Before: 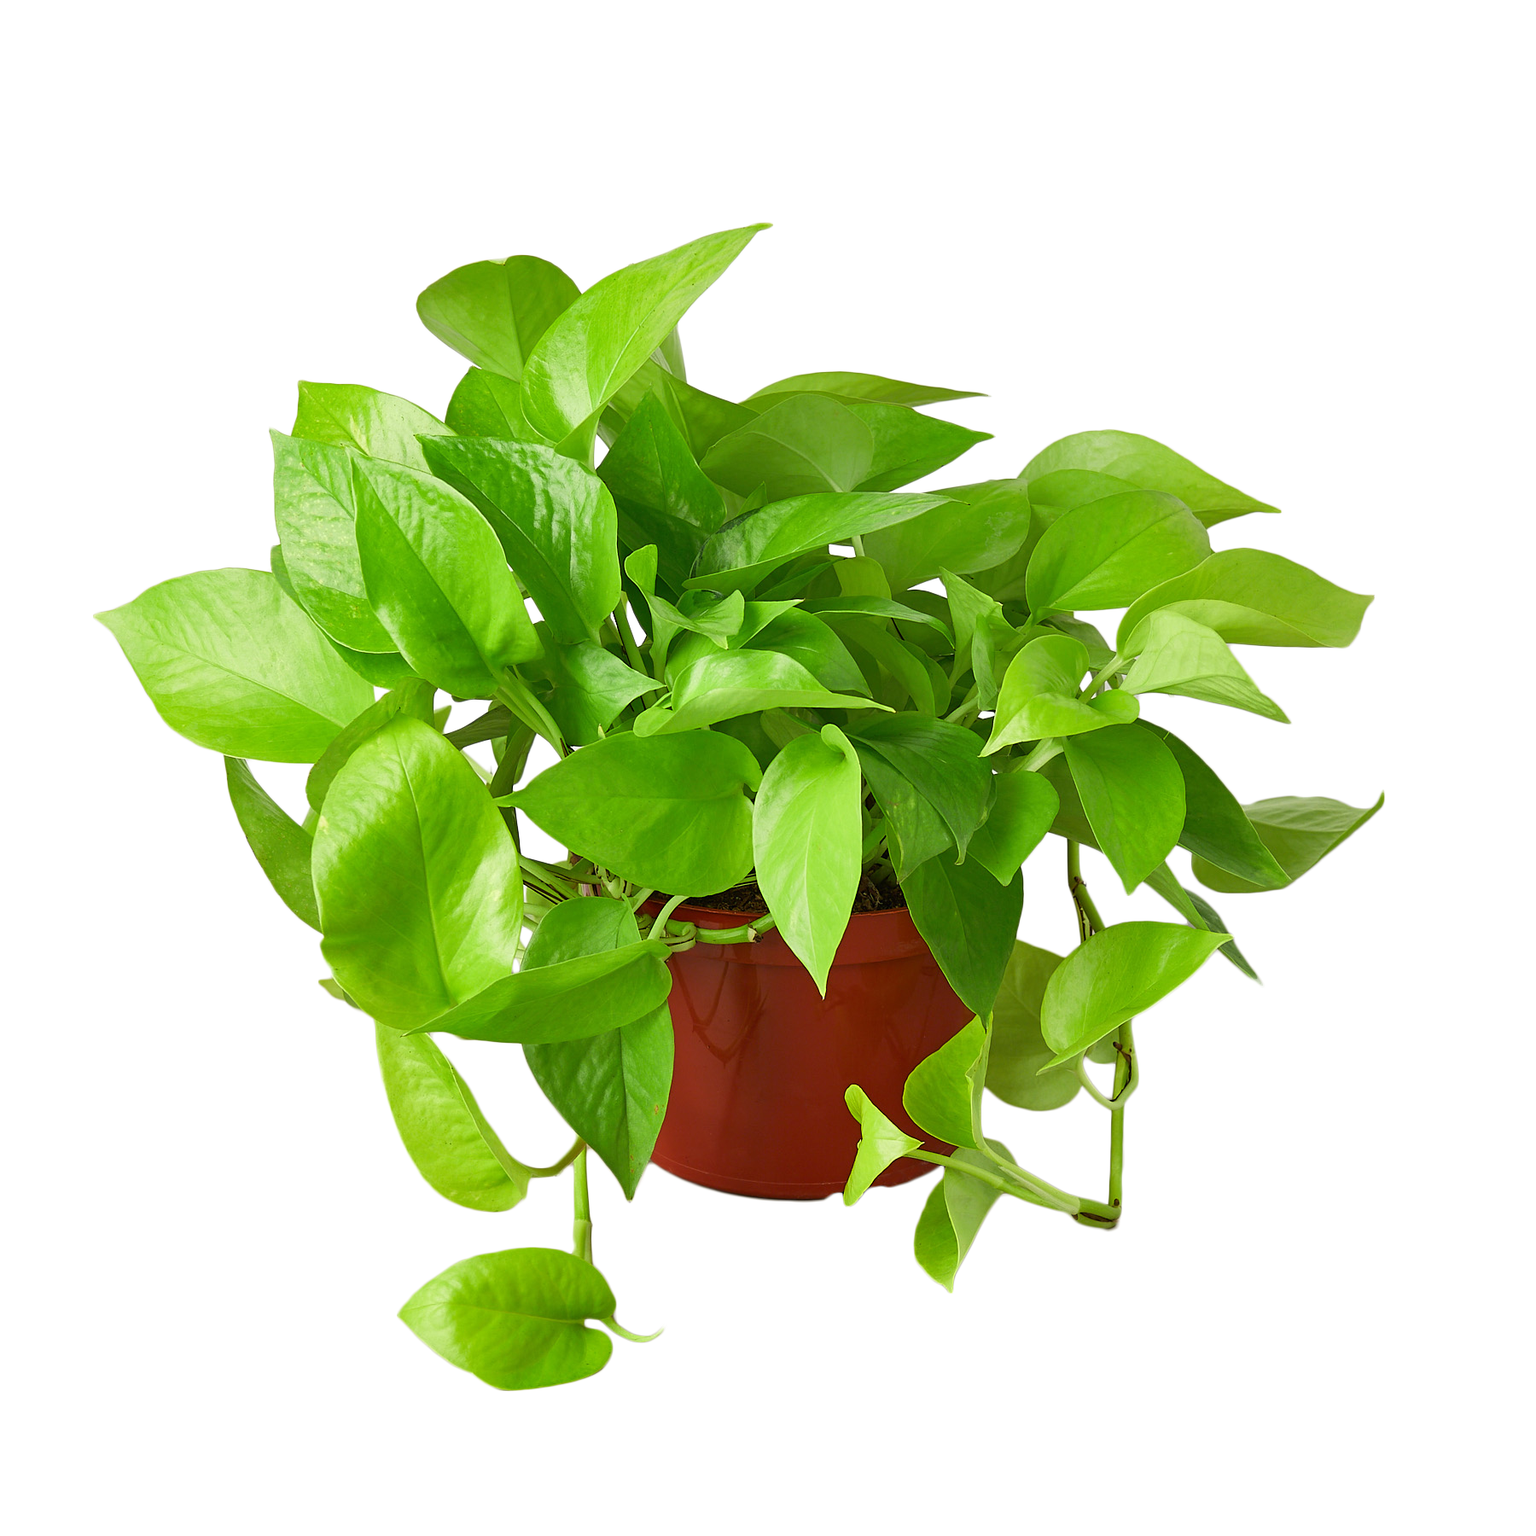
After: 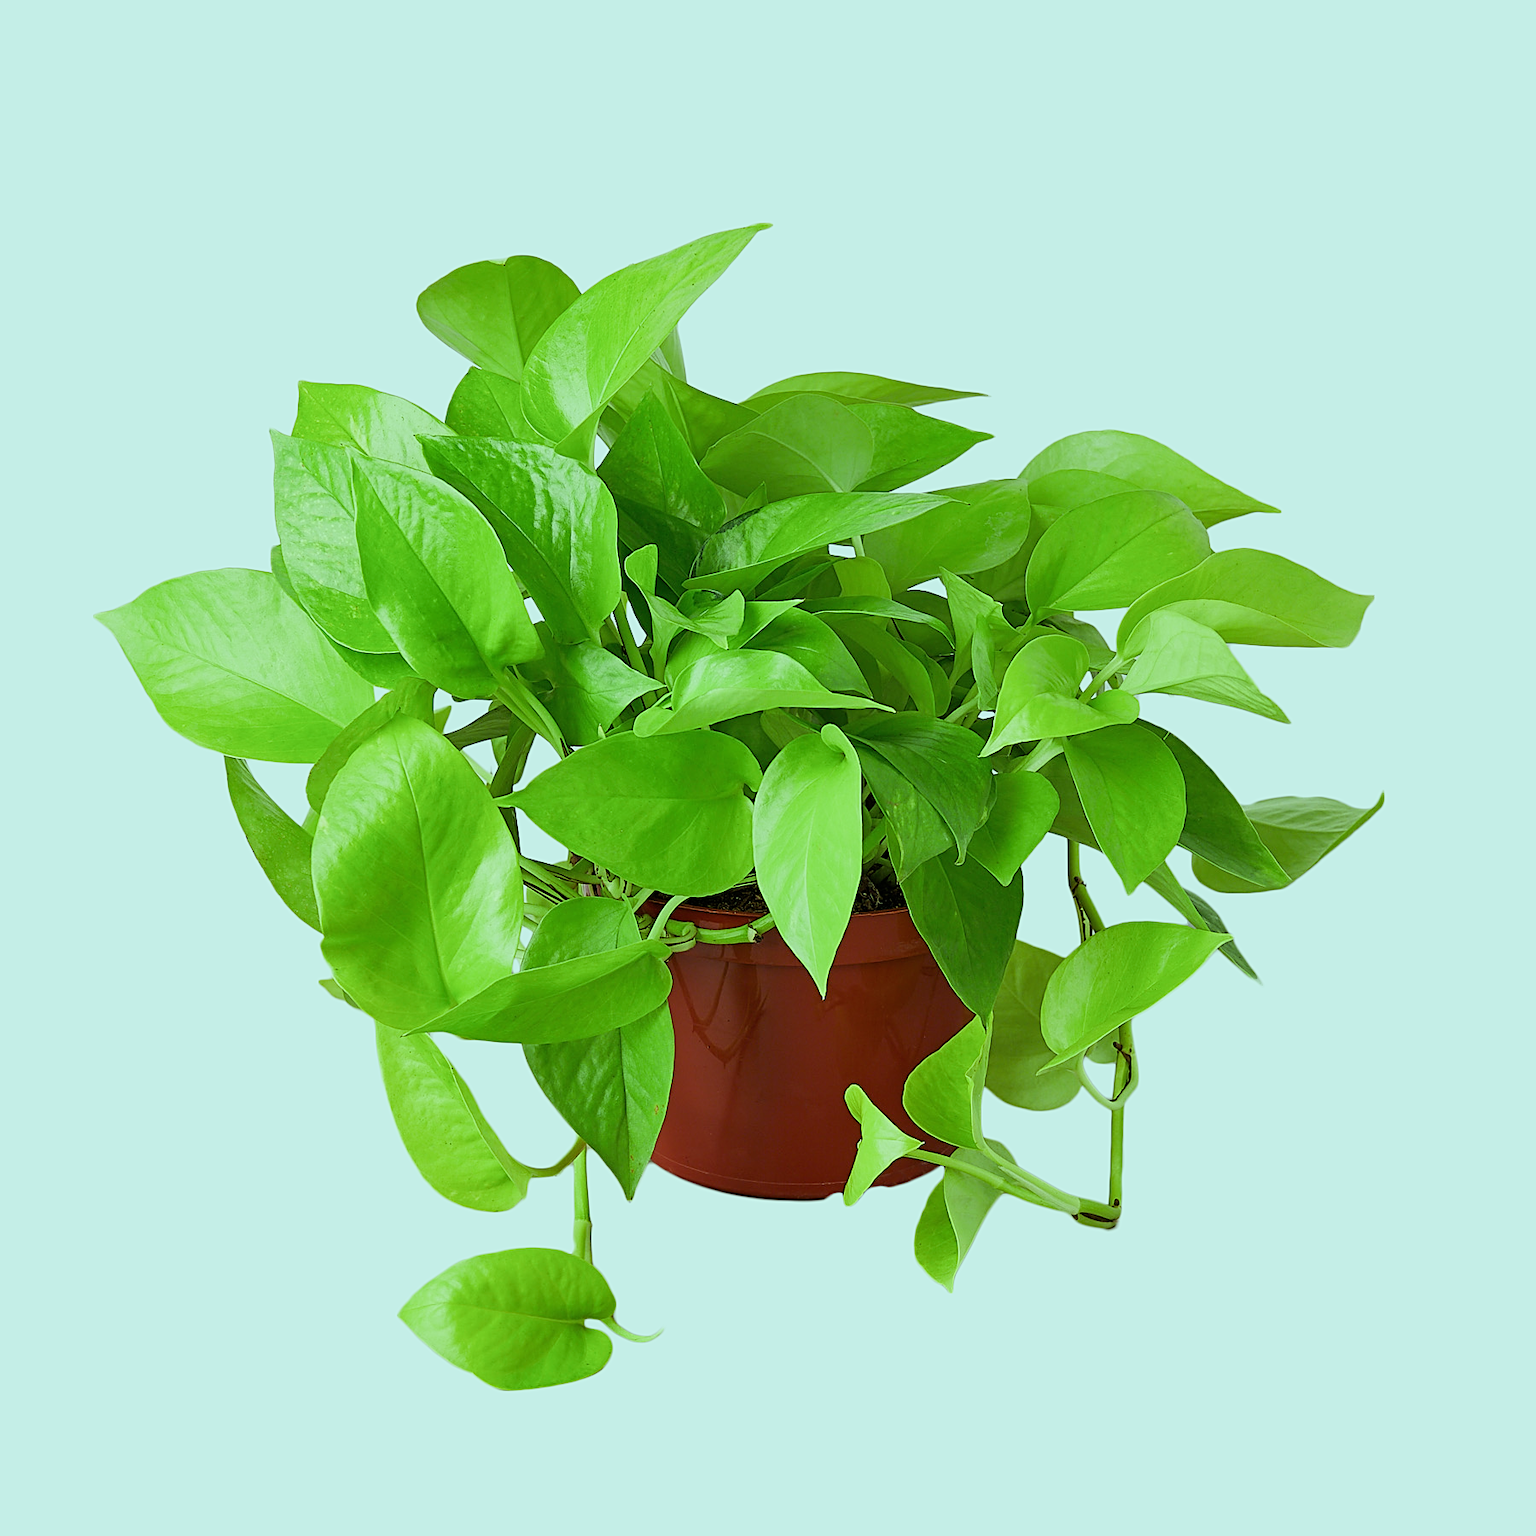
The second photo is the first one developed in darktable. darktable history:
sharpen: on, module defaults
color balance: mode lift, gamma, gain (sRGB), lift [0.997, 0.979, 1.021, 1.011], gamma [1, 1.084, 0.916, 0.998], gain [1, 0.87, 1.13, 1.101], contrast 4.55%, contrast fulcrum 38.24%, output saturation 104.09%
filmic rgb: white relative exposure 3.85 EV, hardness 4.3
